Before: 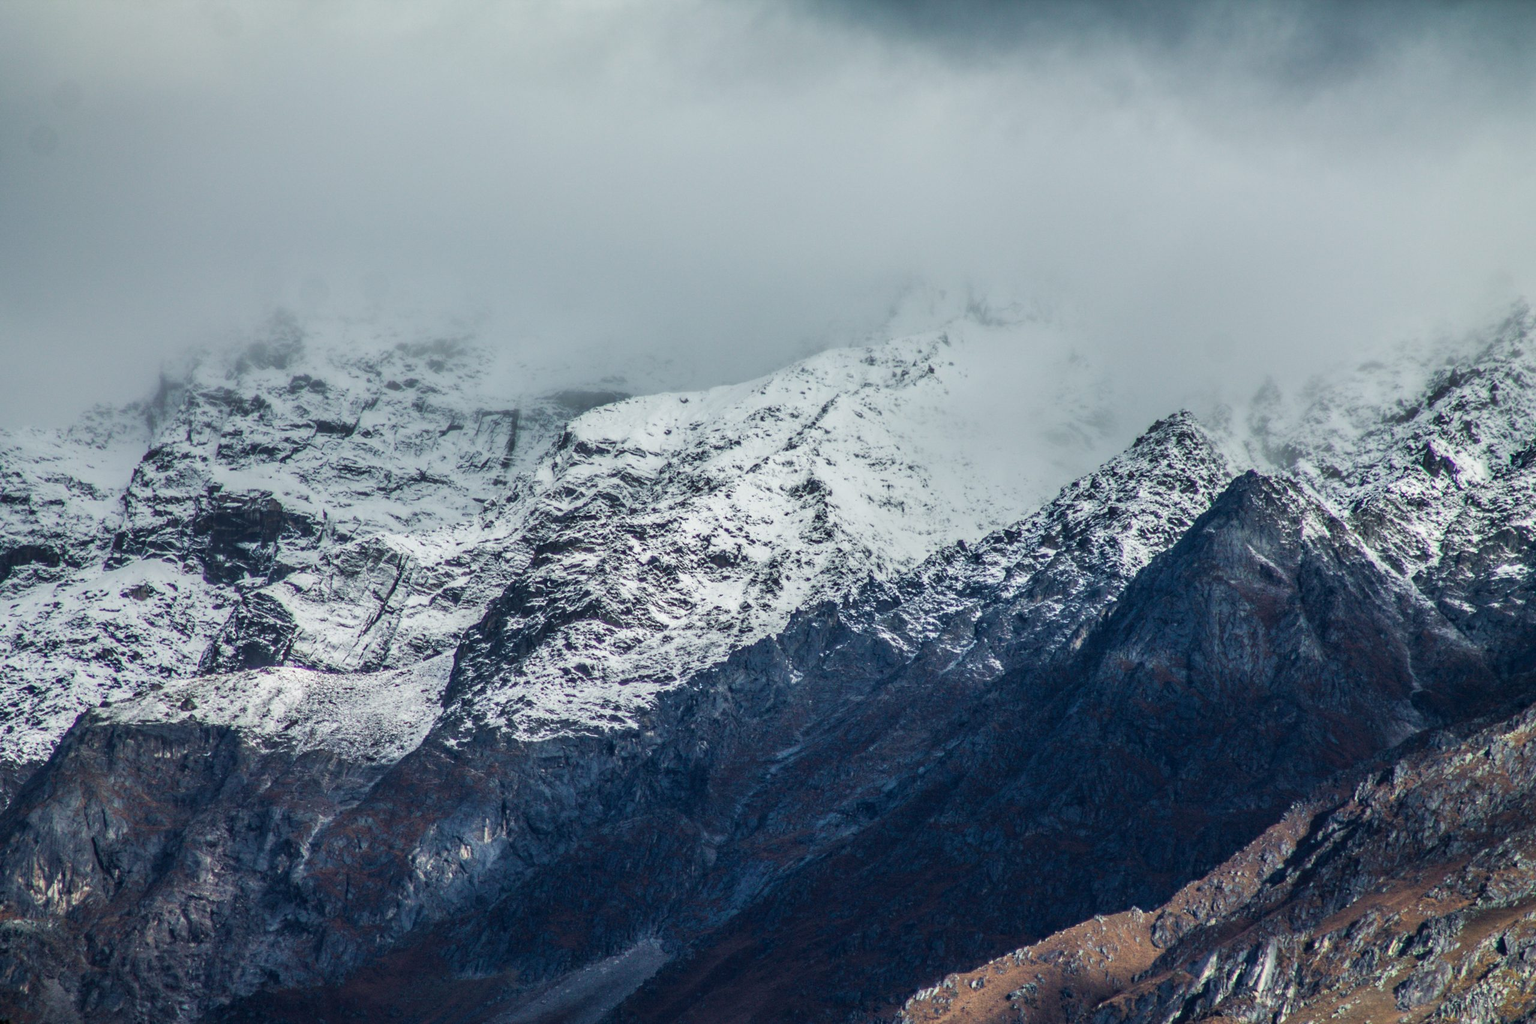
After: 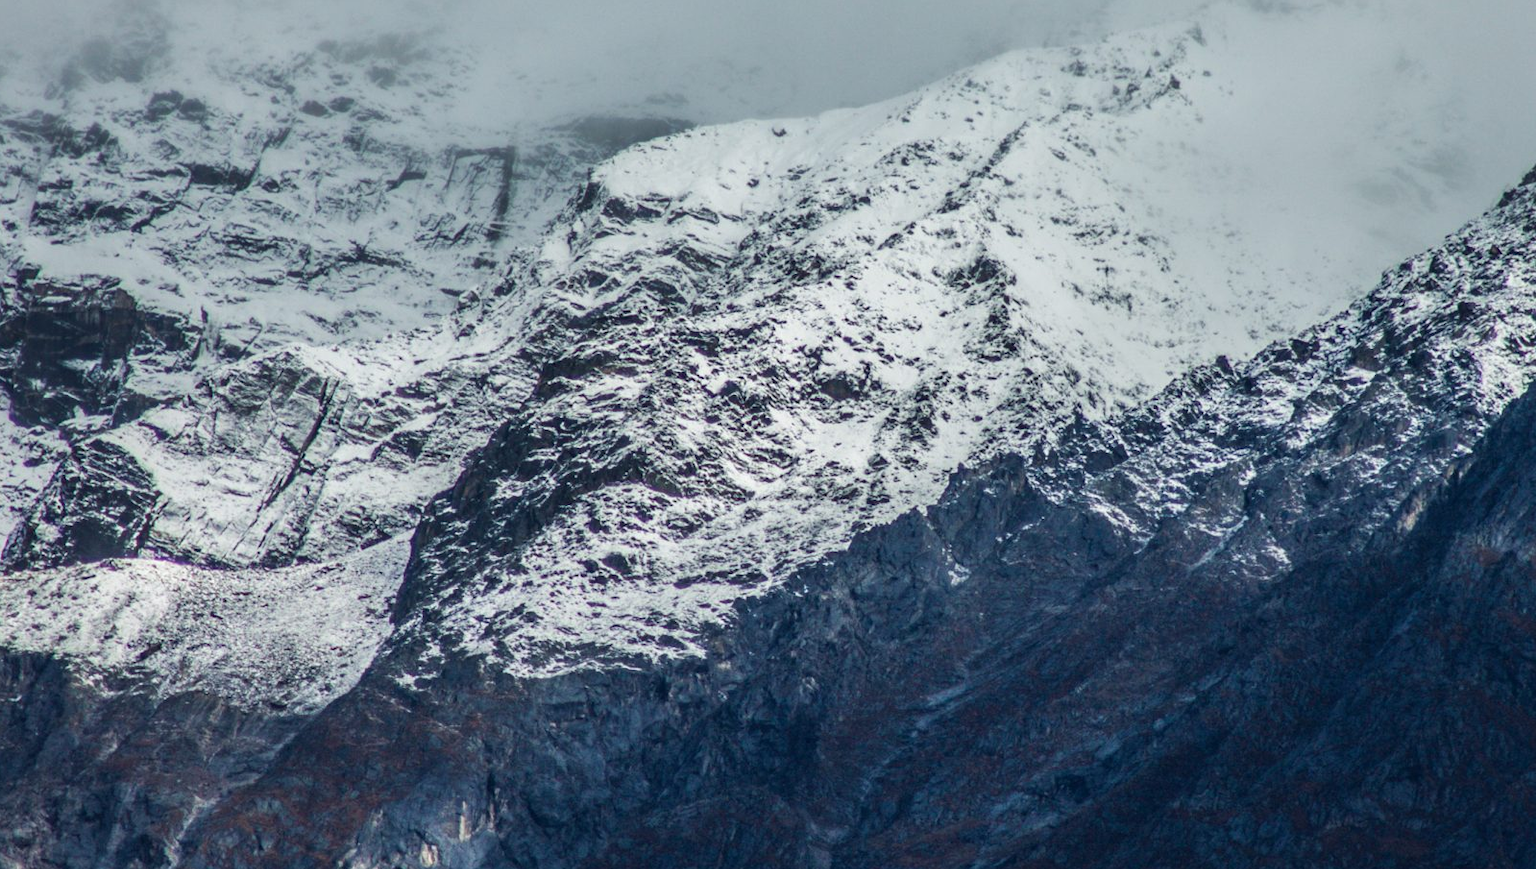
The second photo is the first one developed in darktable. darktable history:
crop: left 12.878%, top 31.067%, right 24.655%, bottom 15.889%
